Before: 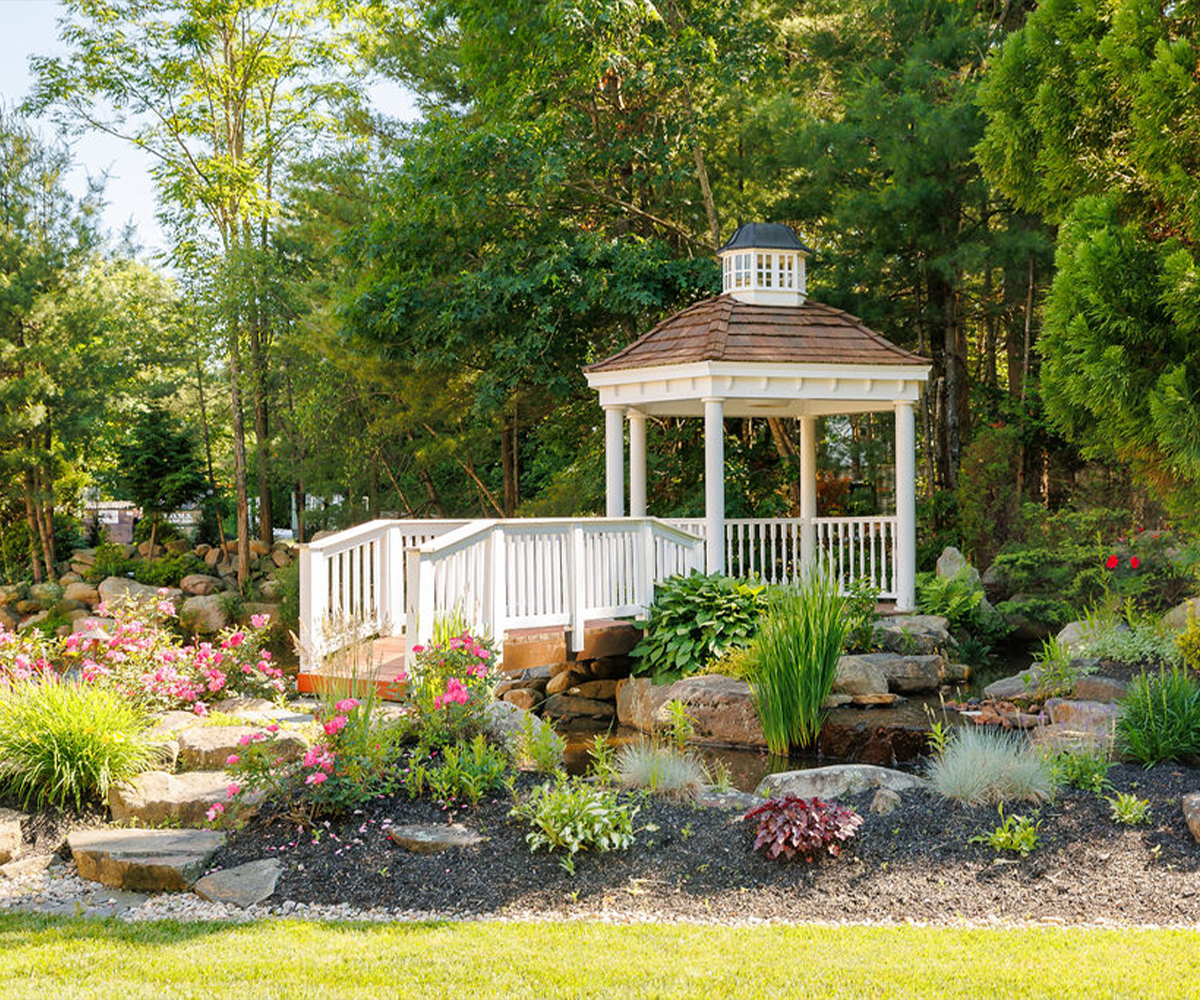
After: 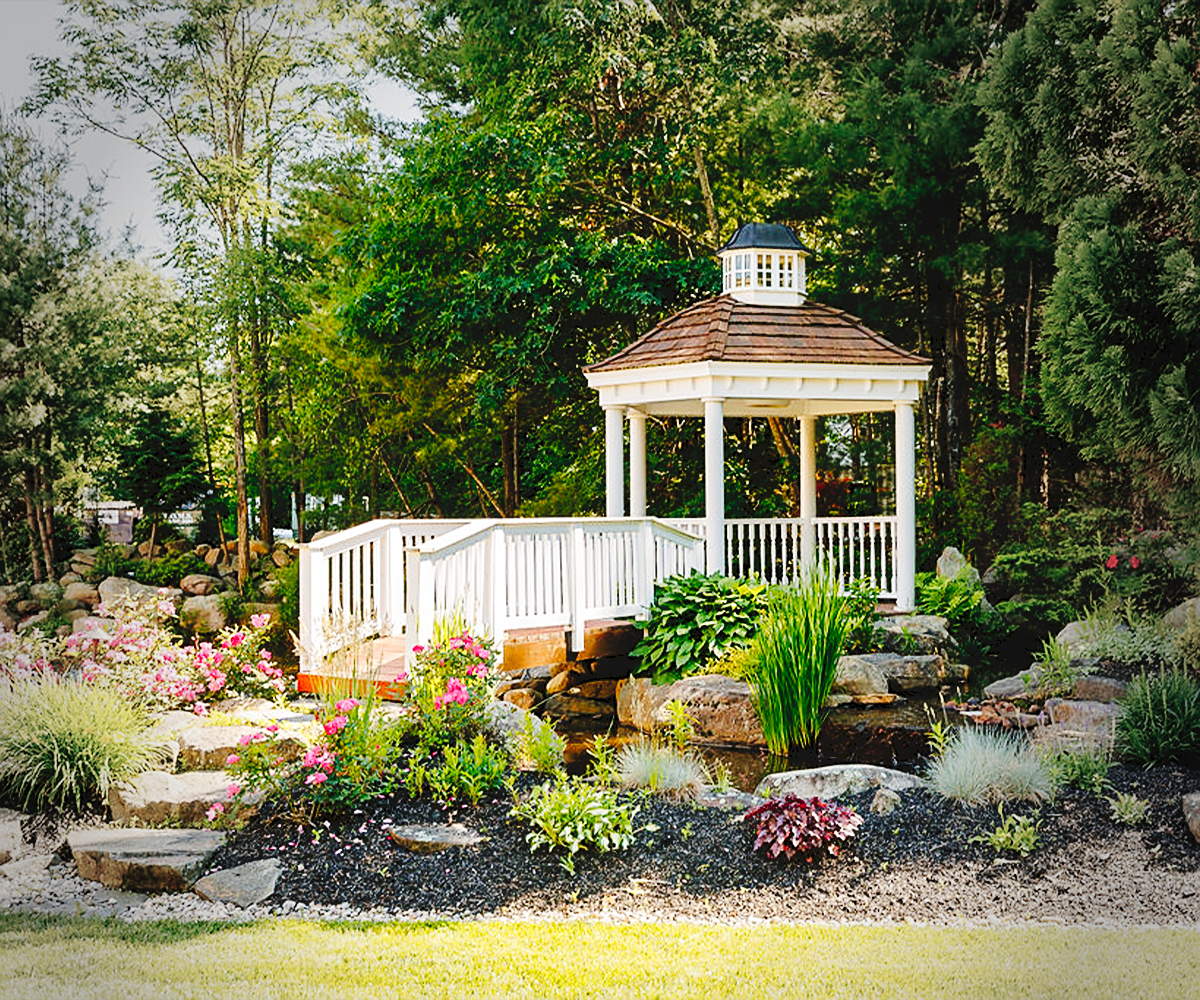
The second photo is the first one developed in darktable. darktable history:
sharpen: on, module defaults
tone curve: curves: ch0 [(0, 0) (0.003, 0.068) (0.011, 0.068) (0.025, 0.068) (0.044, 0.068) (0.069, 0.072) (0.1, 0.072) (0.136, 0.077) (0.177, 0.095) (0.224, 0.126) (0.277, 0.2) (0.335, 0.3) (0.399, 0.407) (0.468, 0.52) (0.543, 0.624) (0.623, 0.721) (0.709, 0.811) (0.801, 0.88) (0.898, 0.942) (1, 1)], preserve colors none
vignetting: fall-off start 64.63%, center (-0.034, 0.148), width/height ratio 0.881
